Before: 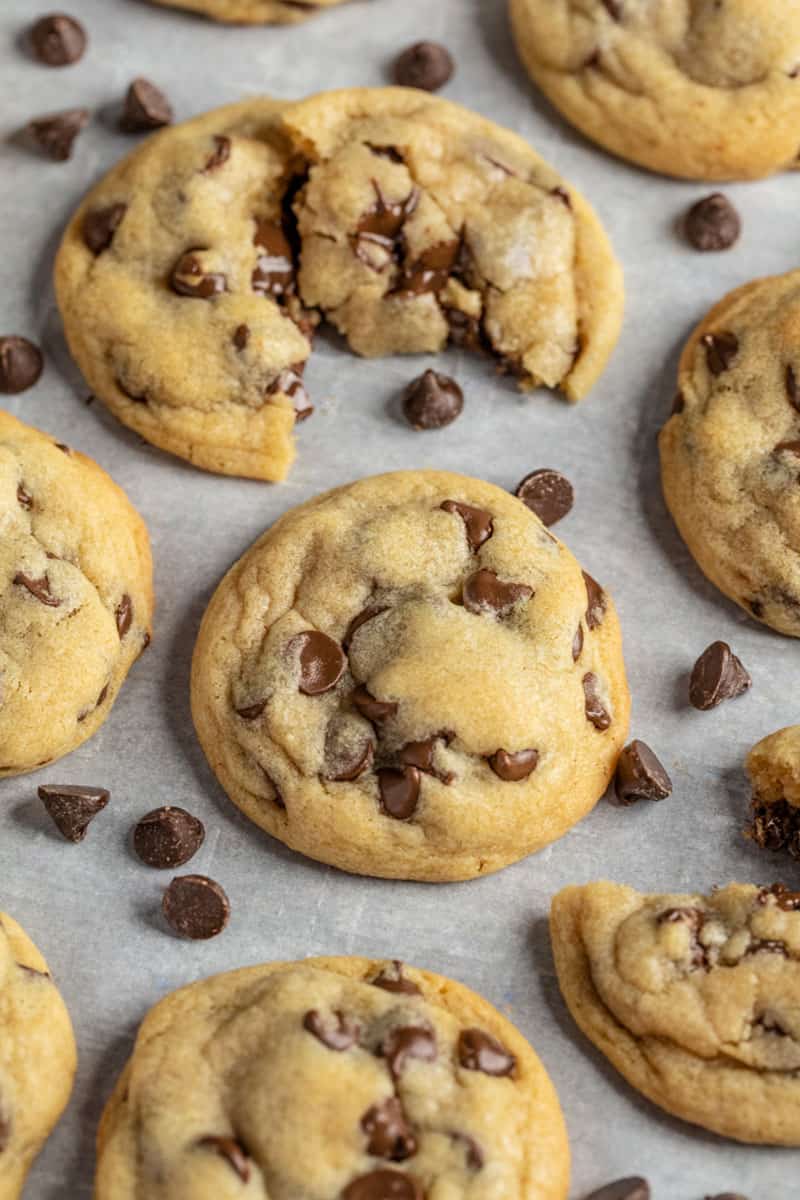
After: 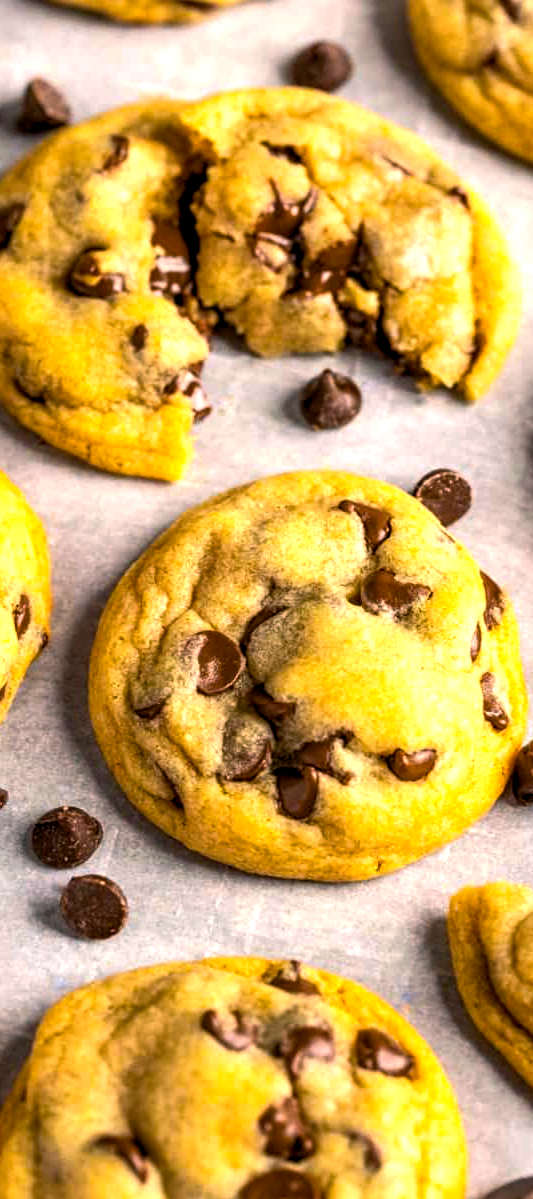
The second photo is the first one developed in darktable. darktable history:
crop and rotate: left 12.82%, right 20.542%
exposure: exposure 0.369 EV, compensate highlight preservation false
color balance rgb: highlights gain › chroma 2.449%, highlights gain › hue 36.61°, global offset › luminance -0.893%, perceptual saturation grading › global saturation 17.669%, perceptual brilliance grading › highlights 14.451%, perceptual brilliance grading › mid-tones -5.503%, perceptual brilliance grading › shadows -27.259%, global vibrance 34.69%
